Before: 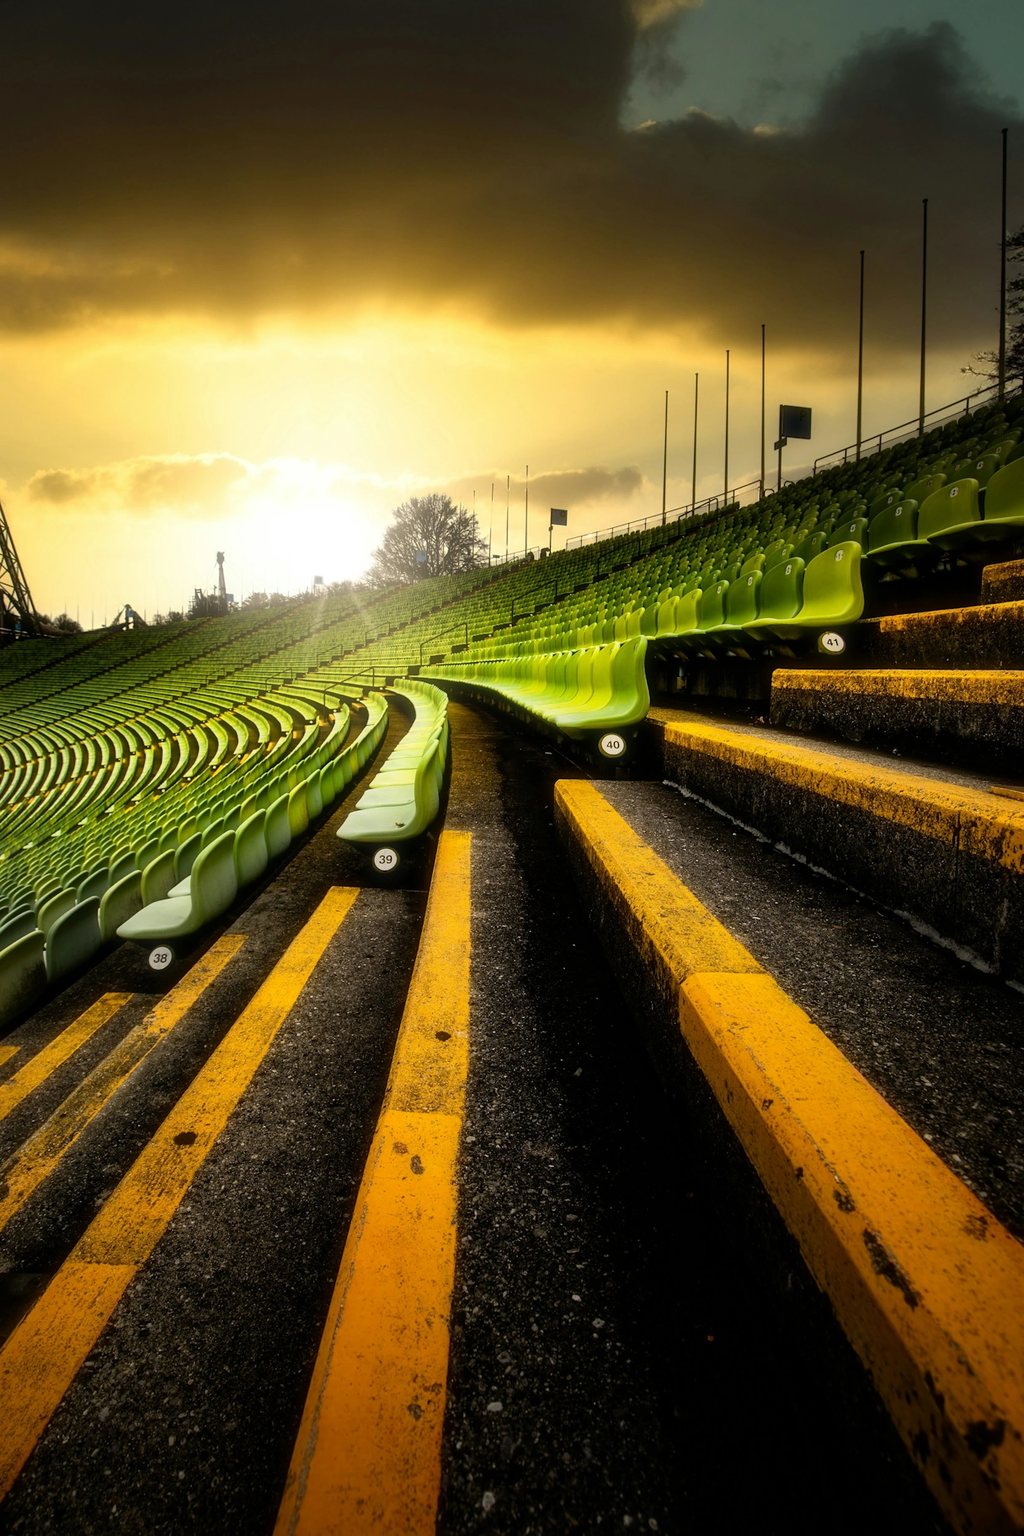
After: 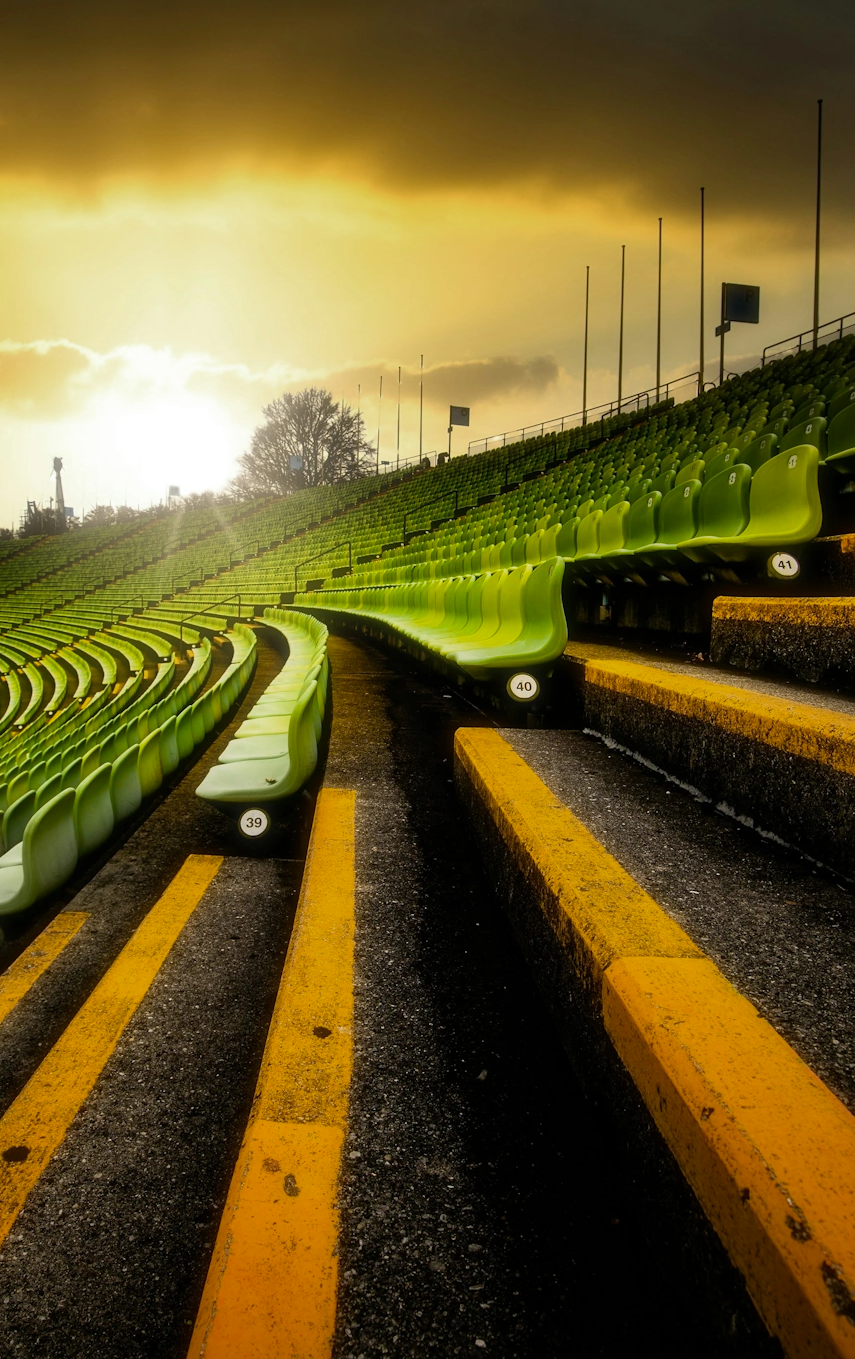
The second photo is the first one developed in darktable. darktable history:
color zones: curves: ch0 [(0, 0.444) (0.143, 0.442) (0.286, 0.441) (0.429, 0.441) (0.571, 0.441) (0.714, 0.441) (0.857, 0.442) (1, 0.444)]
crop and rotate: left 16.816%, top 10.893%, right 12.853%, bottom 14.592%
